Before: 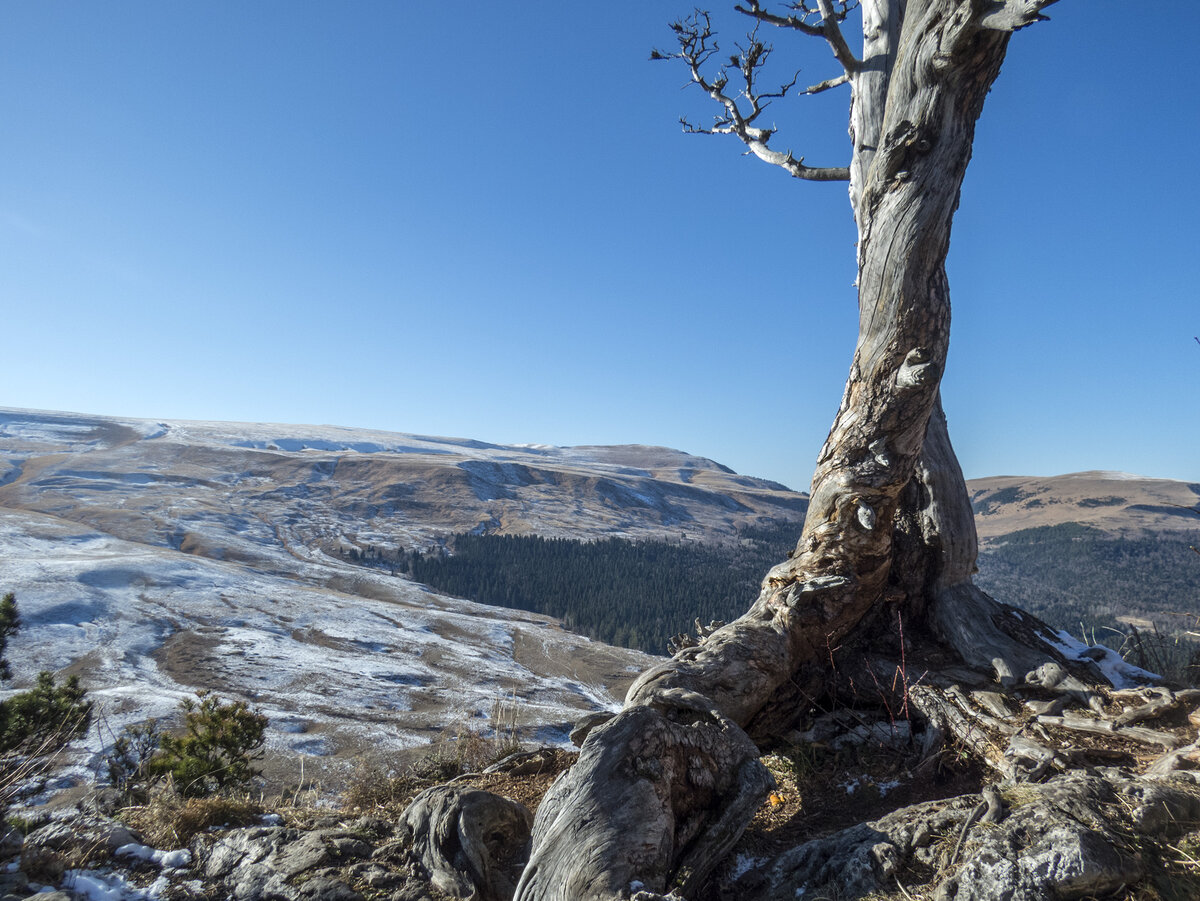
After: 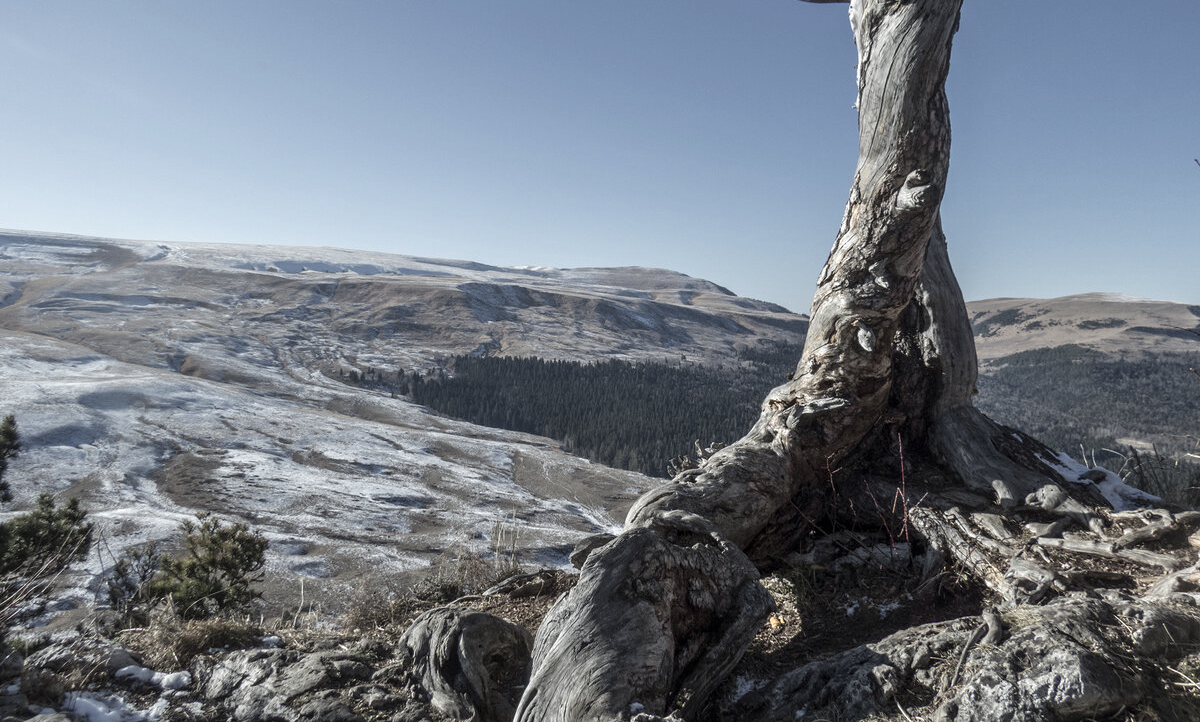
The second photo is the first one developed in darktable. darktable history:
crop and rotate: top 19.858%
color zones: curves: ch0 [(0, 0.6) (0.129, 0.585) (0.193, 0.596) (0.429, 0.5) (0.571, 0.5) (0.714, 0.5) (0.857, 0.5) (1, 0.6)]; ch1 [(0, 0.453) (0.112, 0.245) (0.213, 0.252) (0.429, 0.233) (0.571, 0.231) (0.683, 0.242) (0.857, 0.296) (1, 0.453)]
